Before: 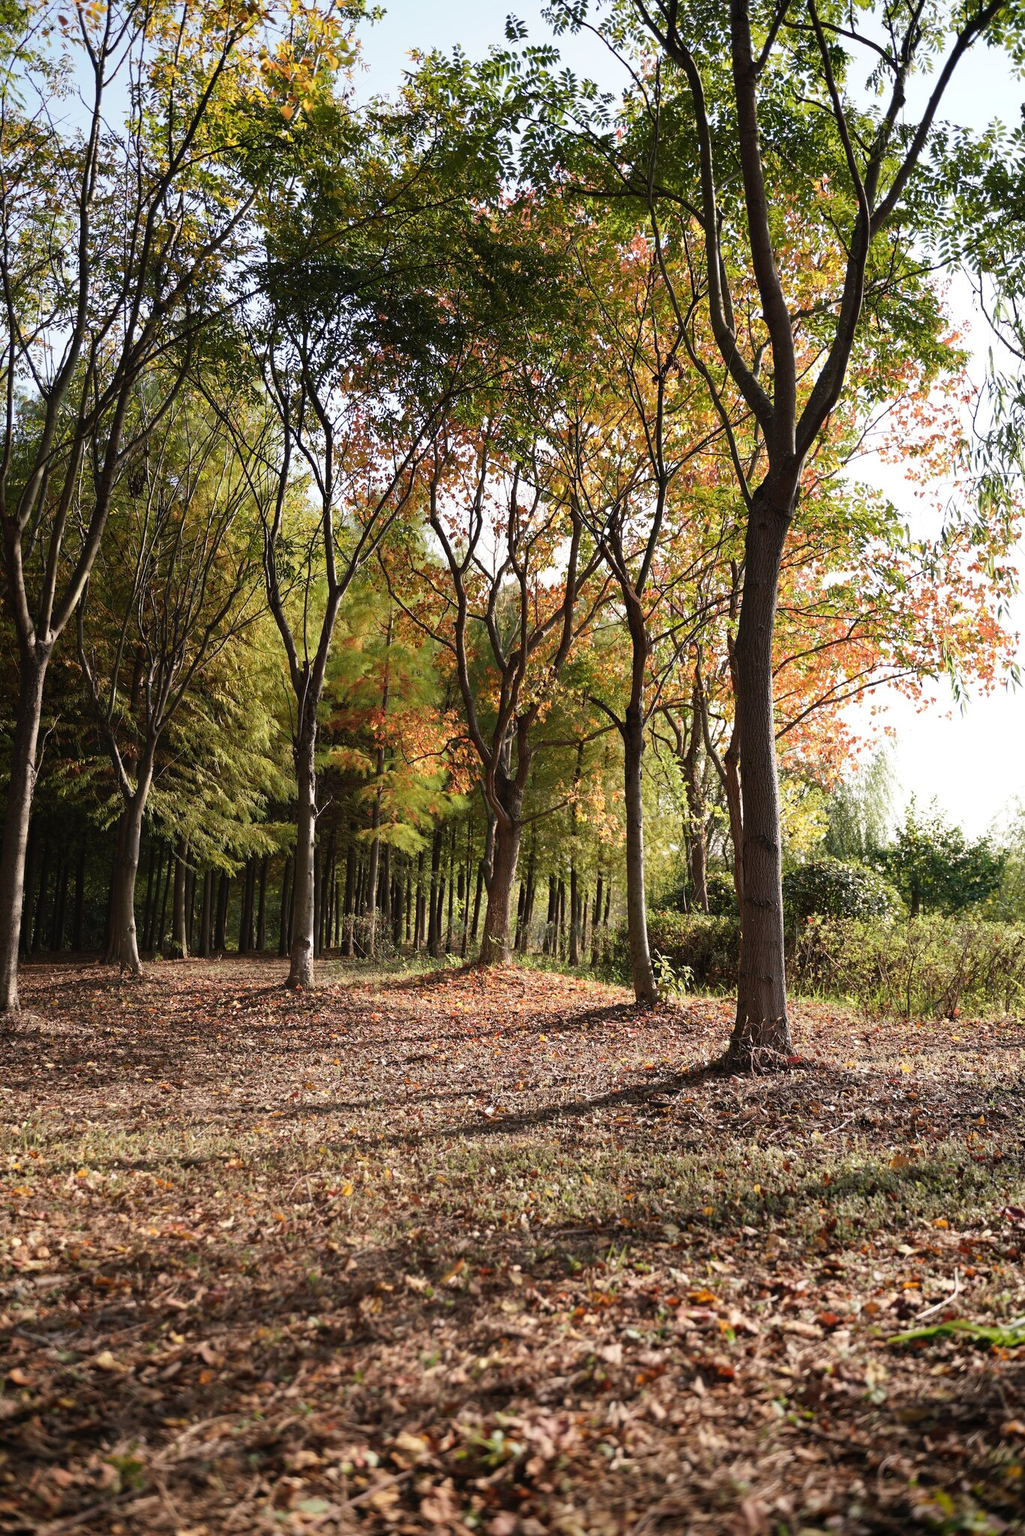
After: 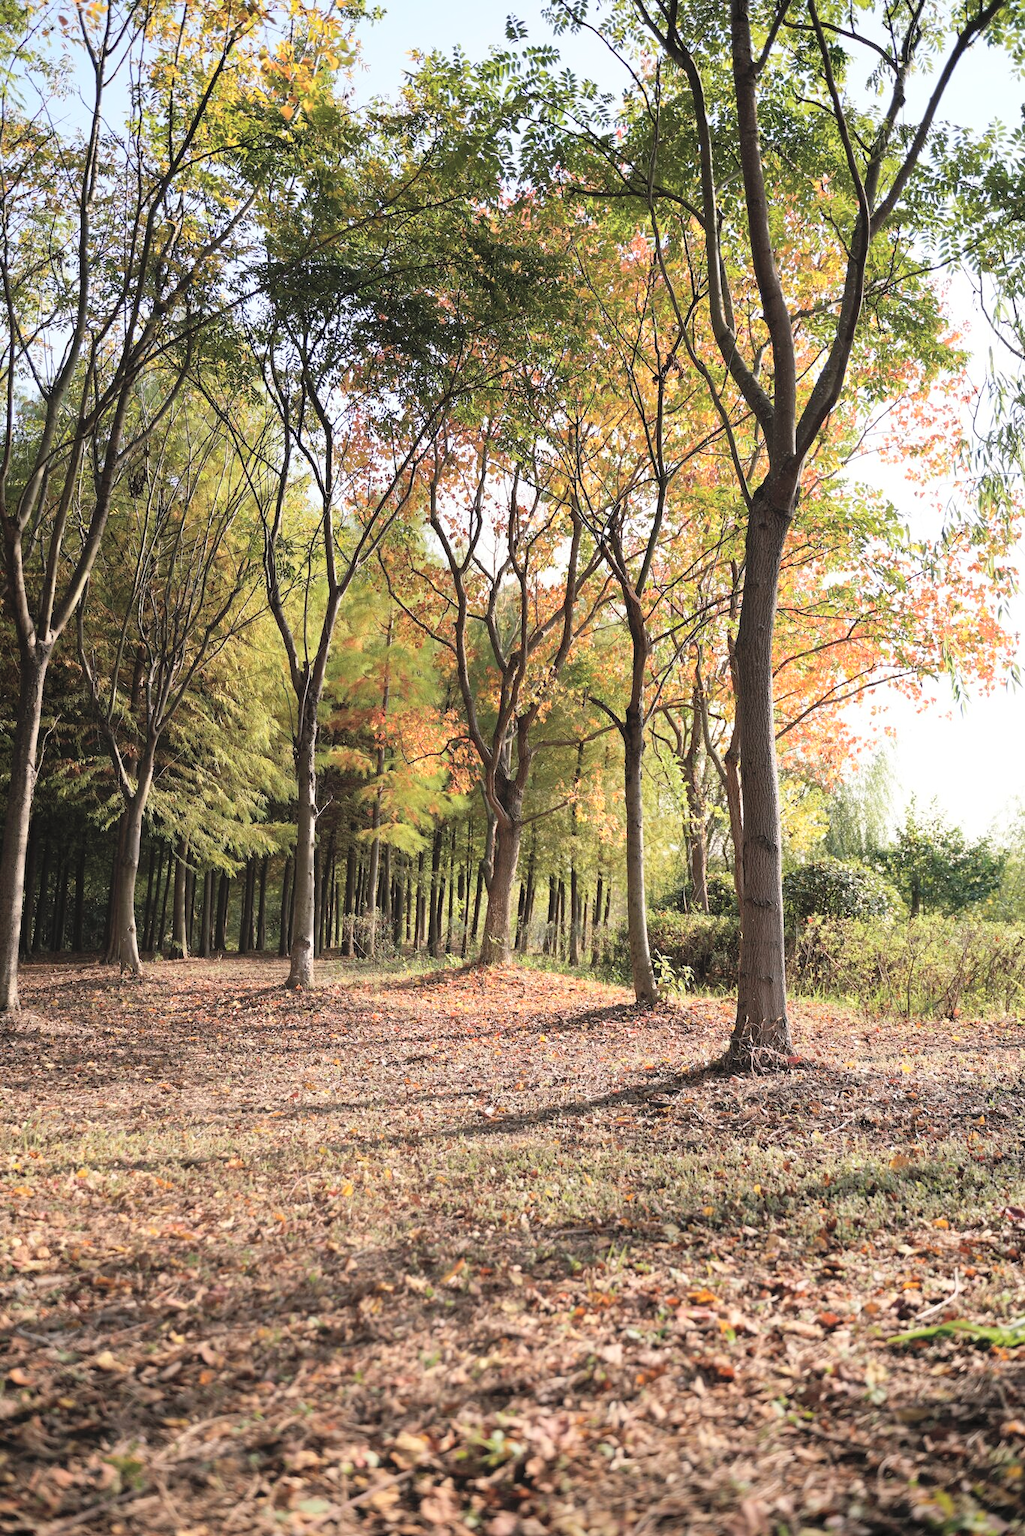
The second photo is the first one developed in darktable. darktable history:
global tonemap: drago (0.7, 100)
white balance: emerald 1
